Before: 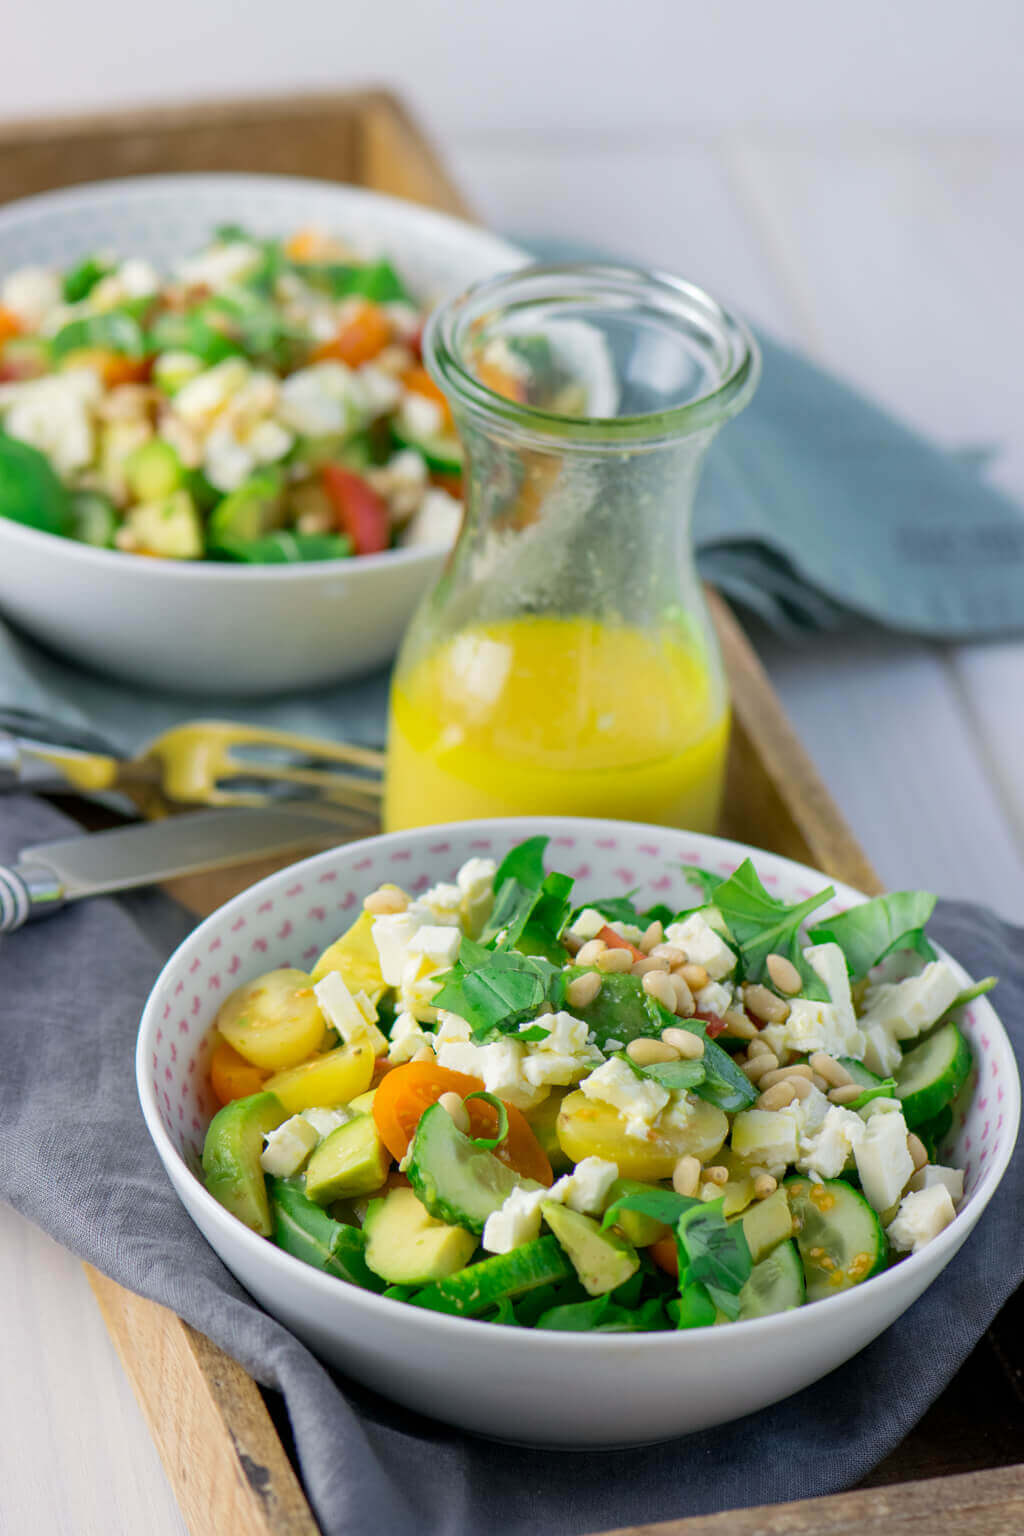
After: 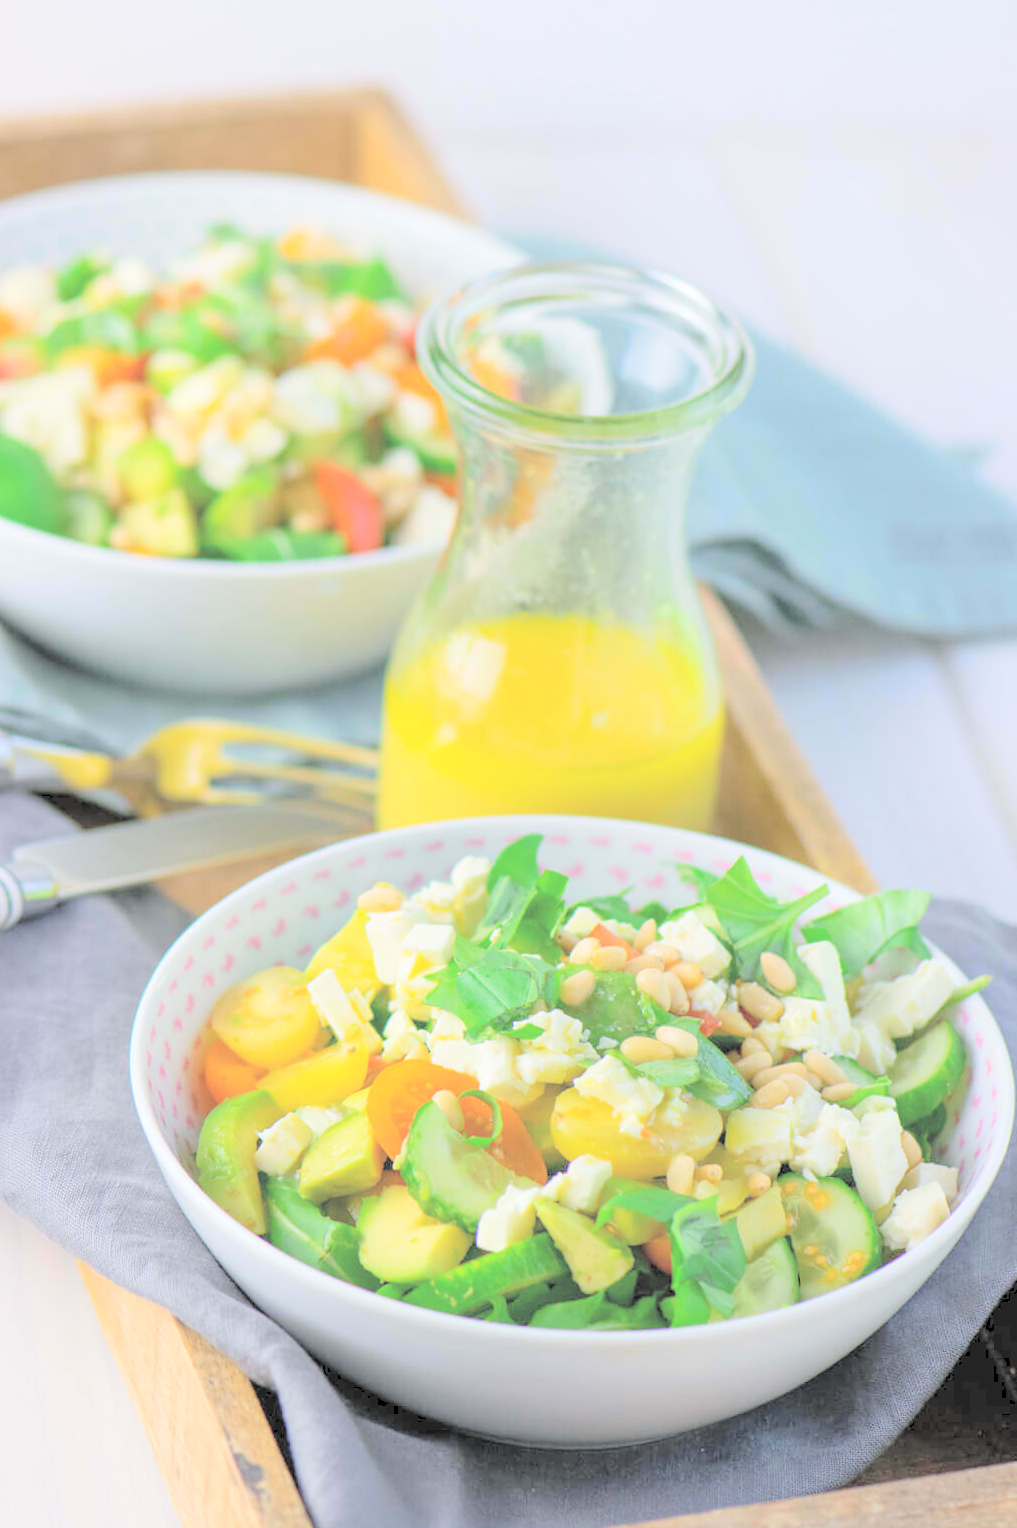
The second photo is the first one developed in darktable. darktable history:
crop and rotate: left 0.614%, top 0.179%, bottom 0.309%
contrast brightness saturation: brightness 1
